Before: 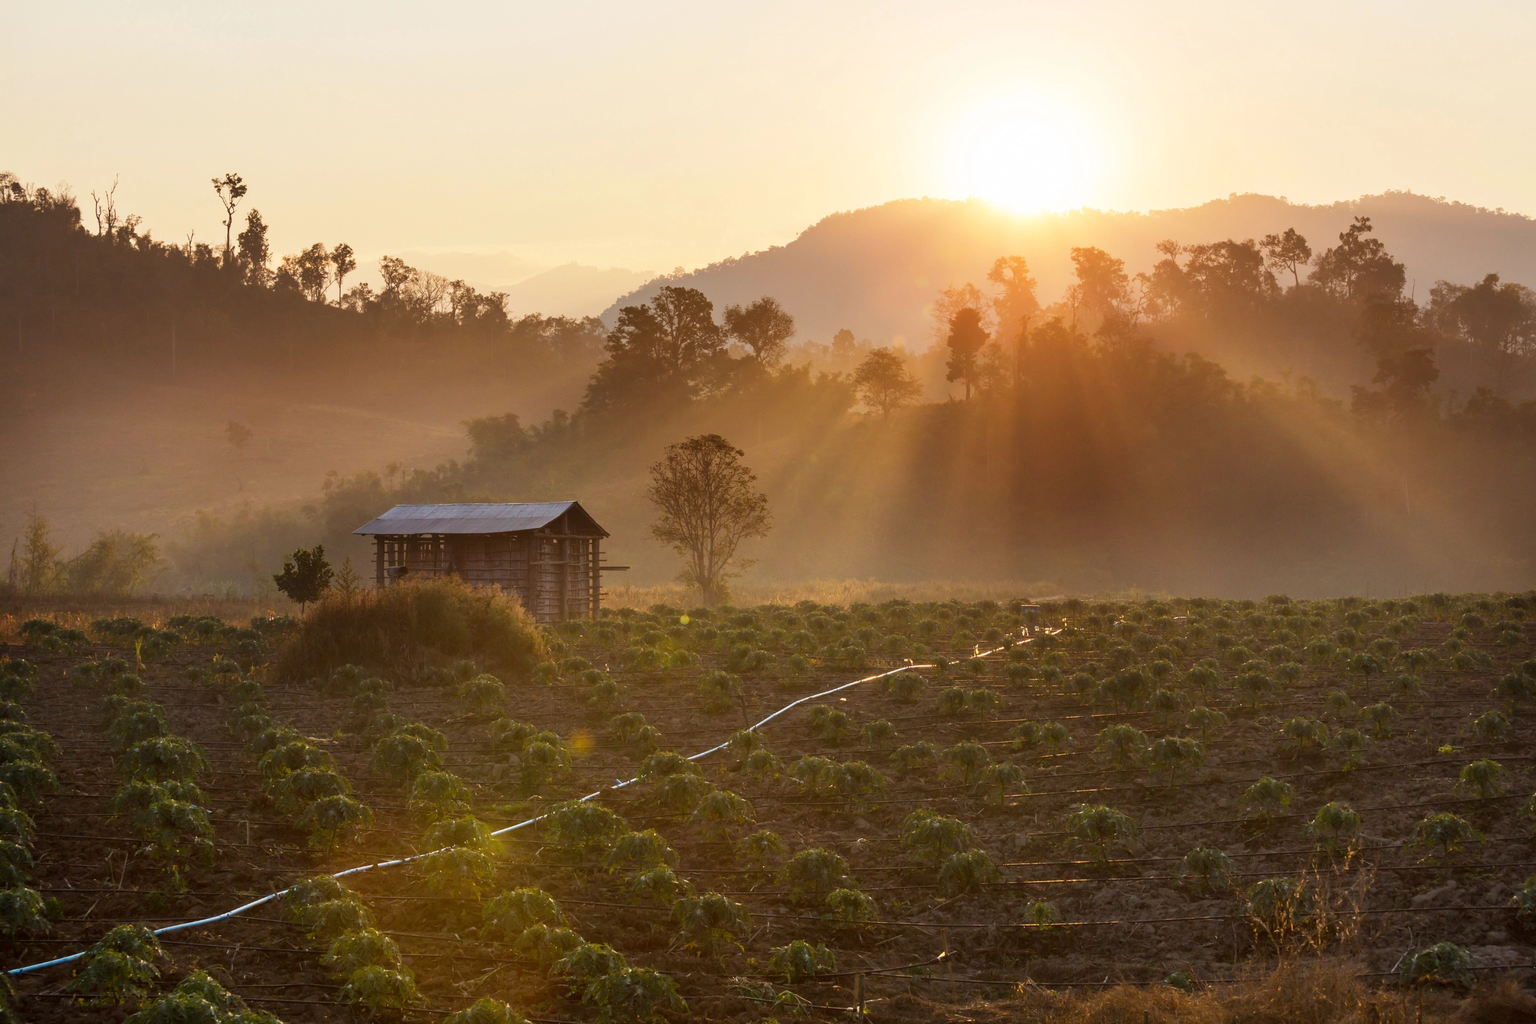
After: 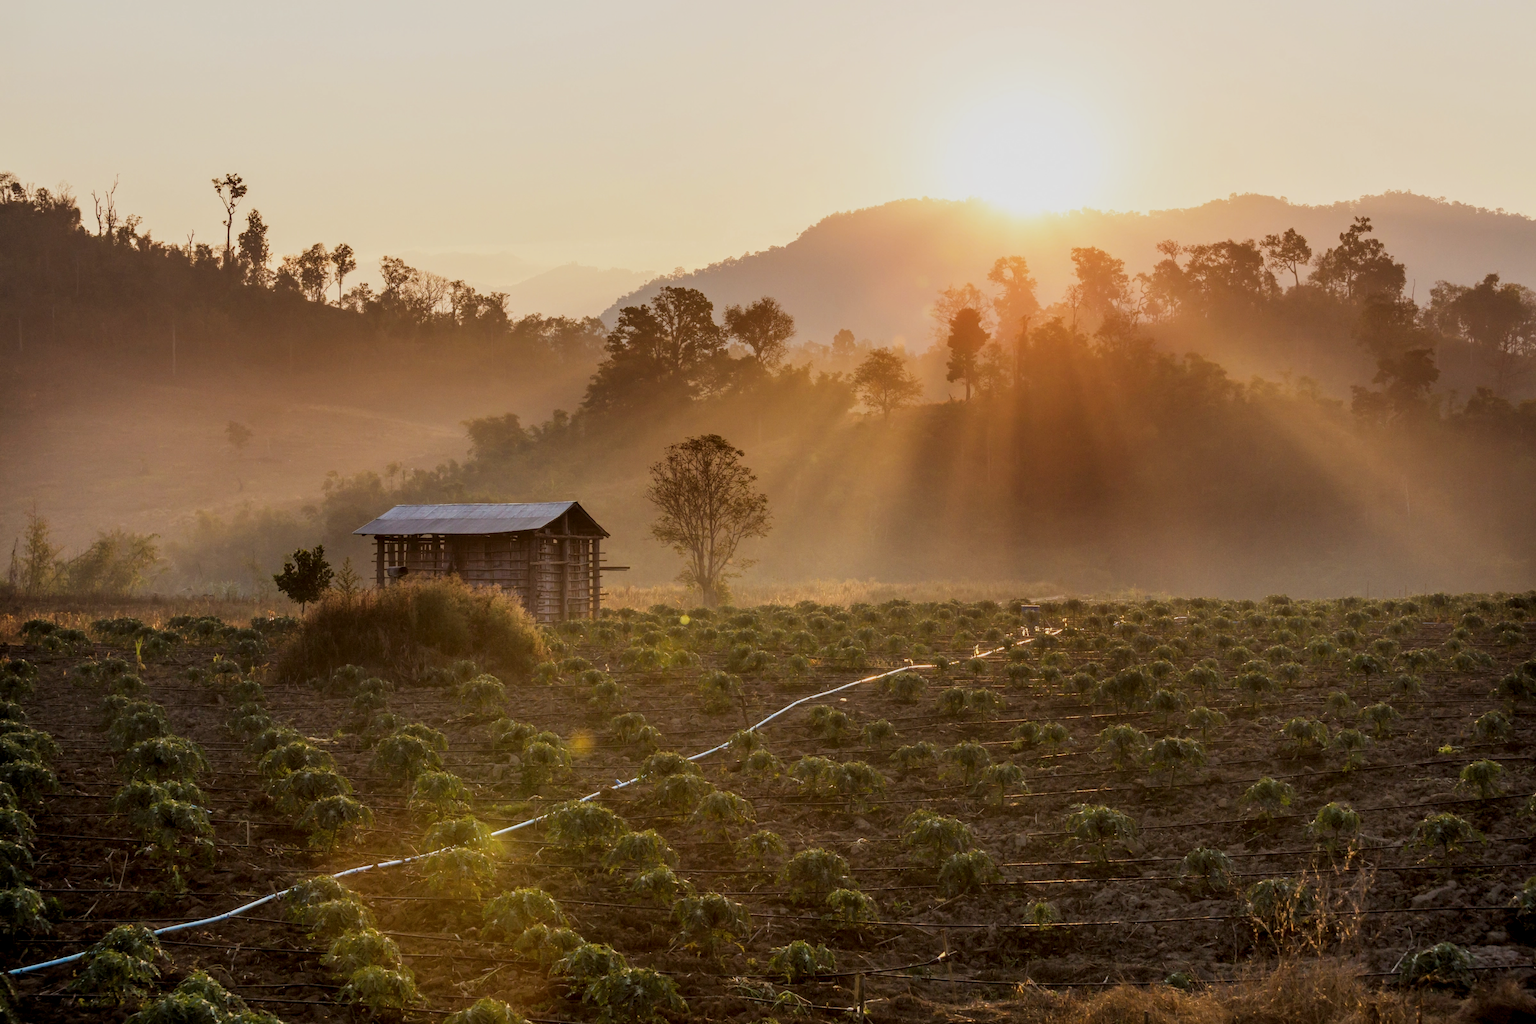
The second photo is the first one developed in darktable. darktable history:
filmic rgb: hardness 4.17
local contrast: detail 130%
